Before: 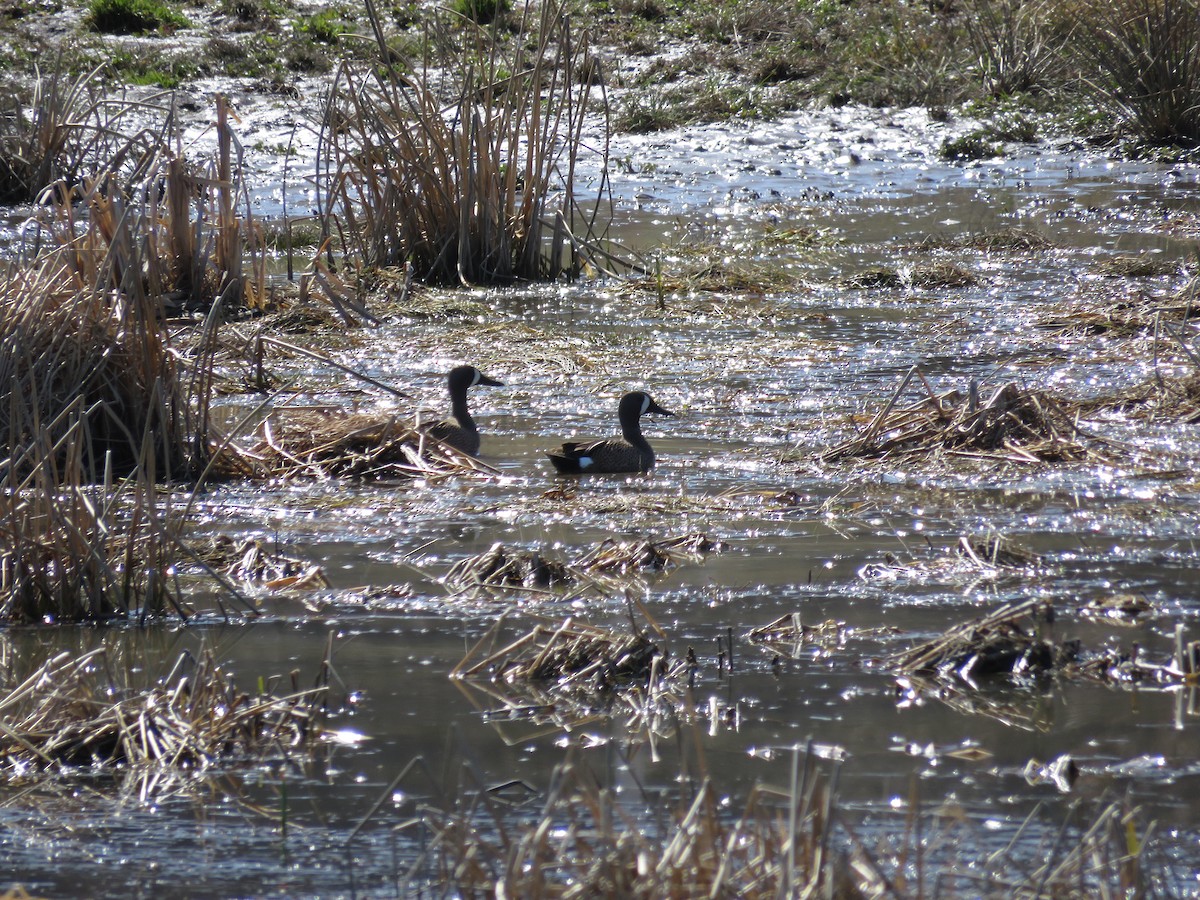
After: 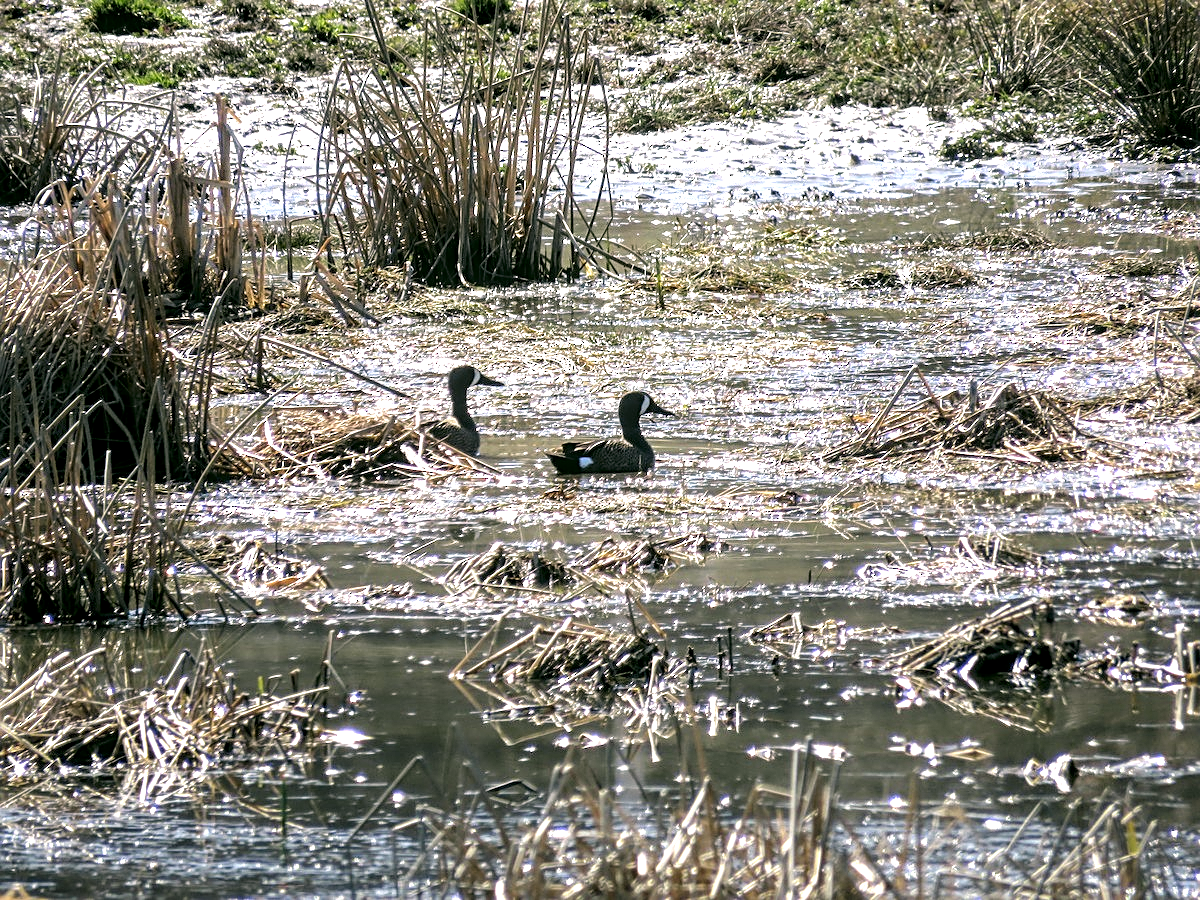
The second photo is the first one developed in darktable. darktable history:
sharpen: on, module defaults
color correction: highlights a* 4.44, highlights b* 4.96, shadows a* -8.16, shadows b* 5.06
local contrast: detail 144%
tone equalizer: -8 EV -1.06 EV, -7 EV -0.979 EV, -6 EV -0.897 EV, -5 EV -0.542 EV, -3 EV 0.58 EV, -2 EV 0.861 EV, -1 EV 1.01 EV, +0 EV 1.08 EV
